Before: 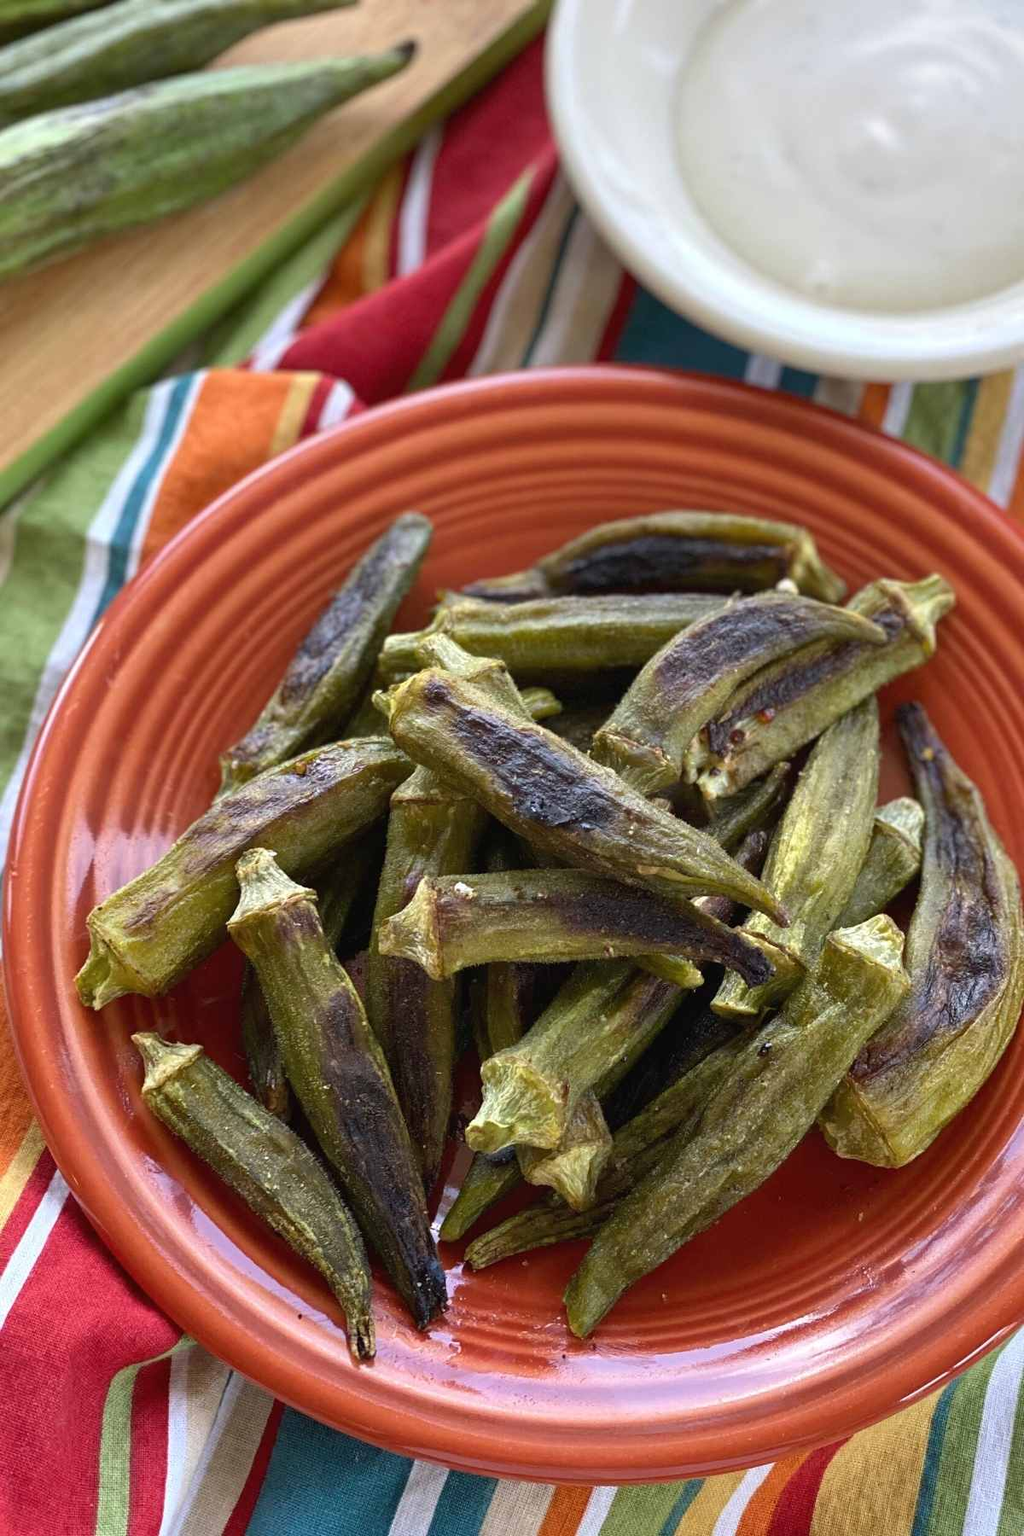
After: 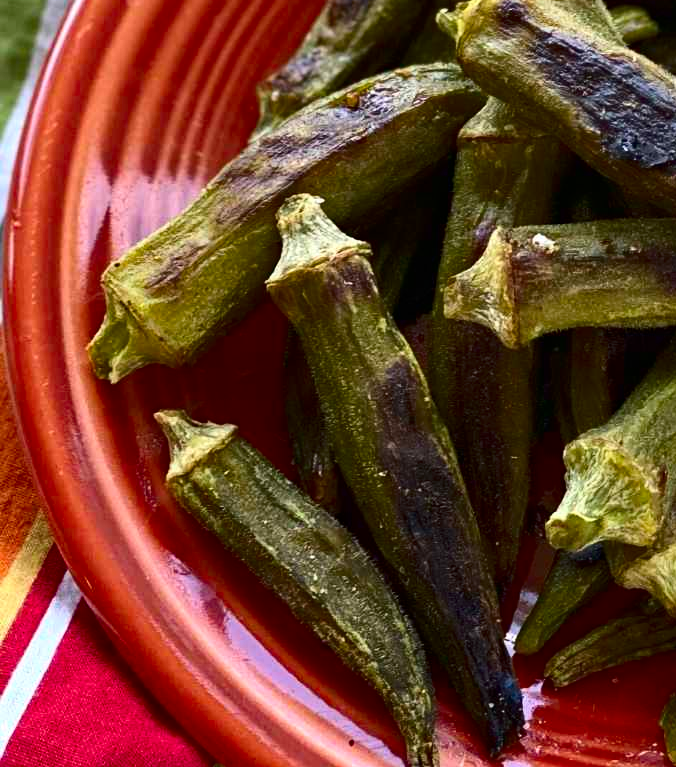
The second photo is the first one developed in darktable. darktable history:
contrast brightness saturation: contrast 0.19, brightness -0.11, saturation 0.21
crop: top 44.483%, right 43.593%, bottom 12.892%
haze removal: compatibility mode true, adaptive false
